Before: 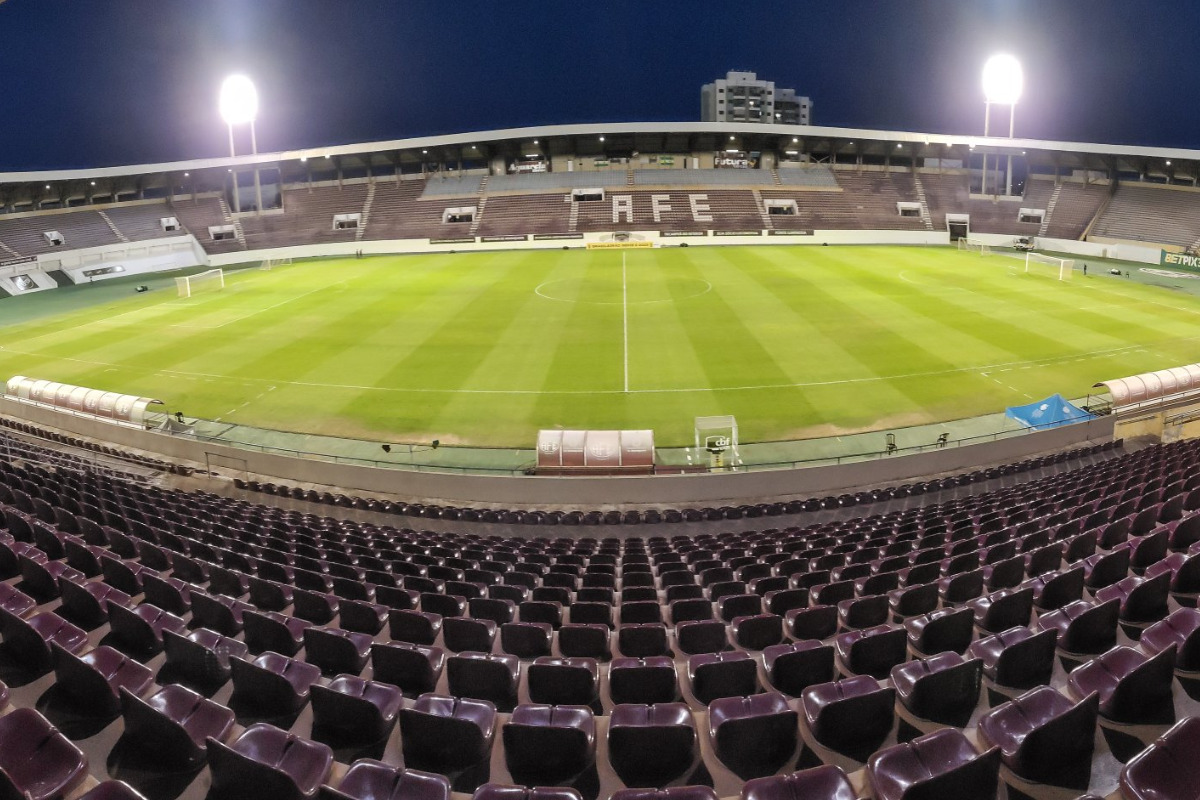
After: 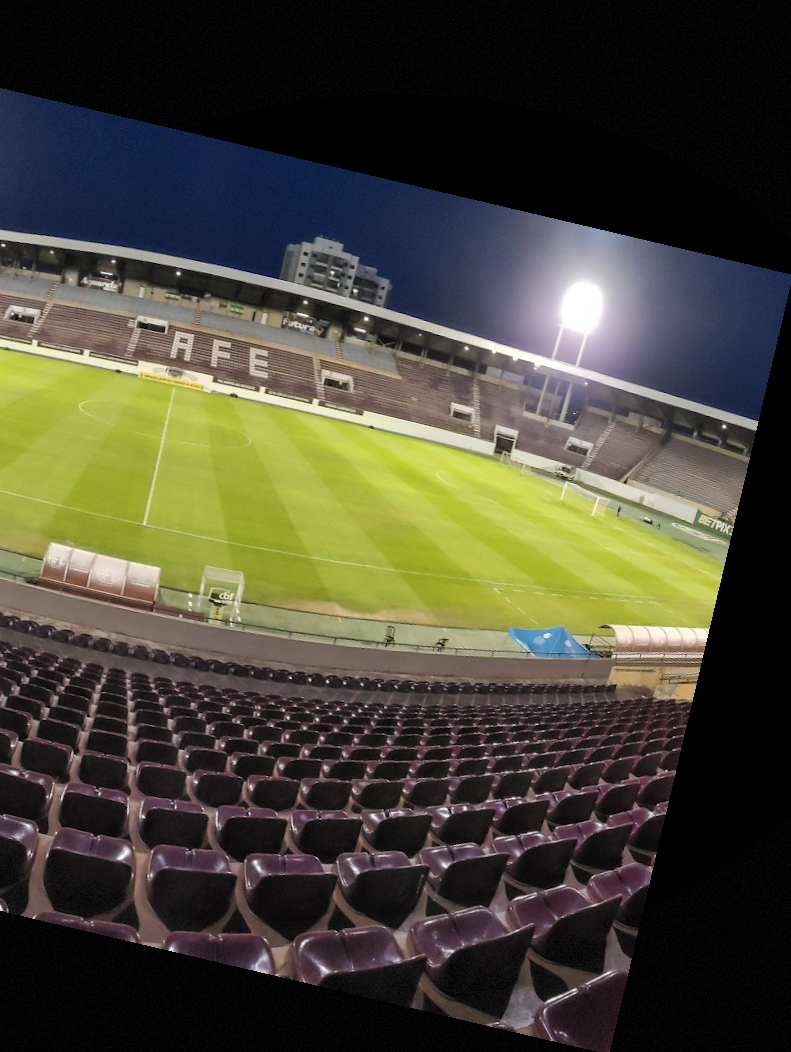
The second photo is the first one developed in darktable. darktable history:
crop: left 41.402%
vignetting: fall-off start 100%, fall-off radius 71%, brightness -0.434, saturation -0.2, width/height ratio 1.178, dithering 8-bit output, unbound false
rotate and perspective: rotation 13.27°, automatic cropping off
